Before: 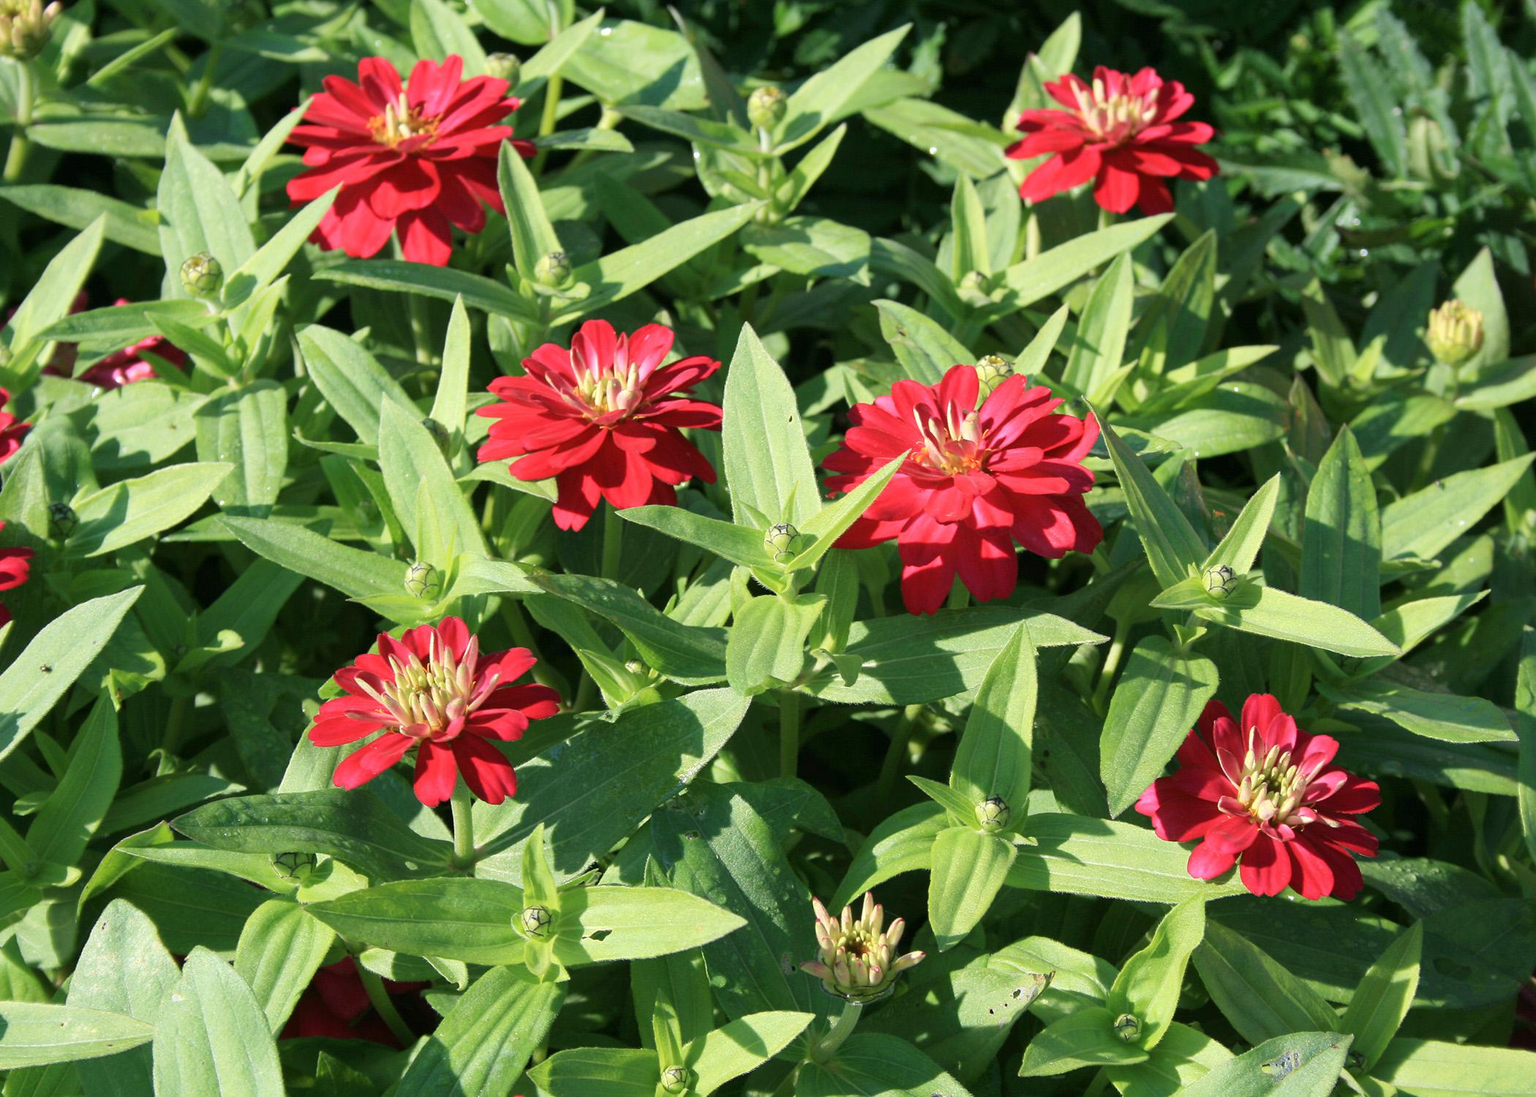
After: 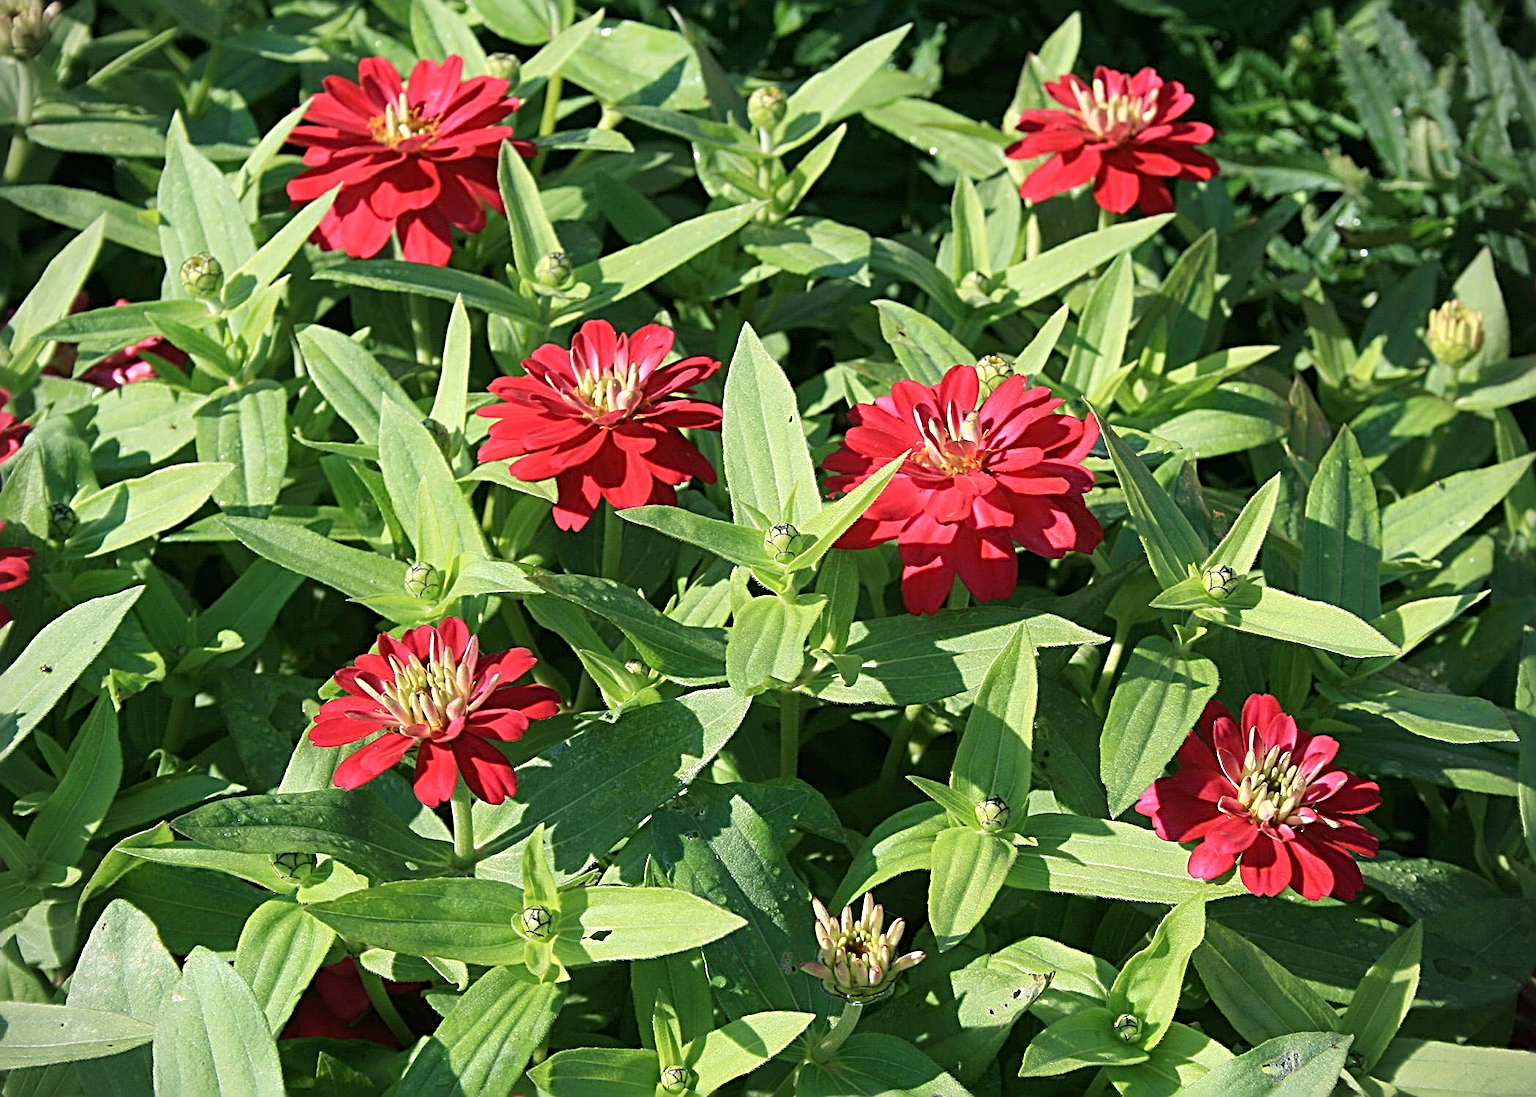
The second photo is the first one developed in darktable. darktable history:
sharpen: radius 3.69, amount 0.928
vignetting: fall-off start 91.19%
